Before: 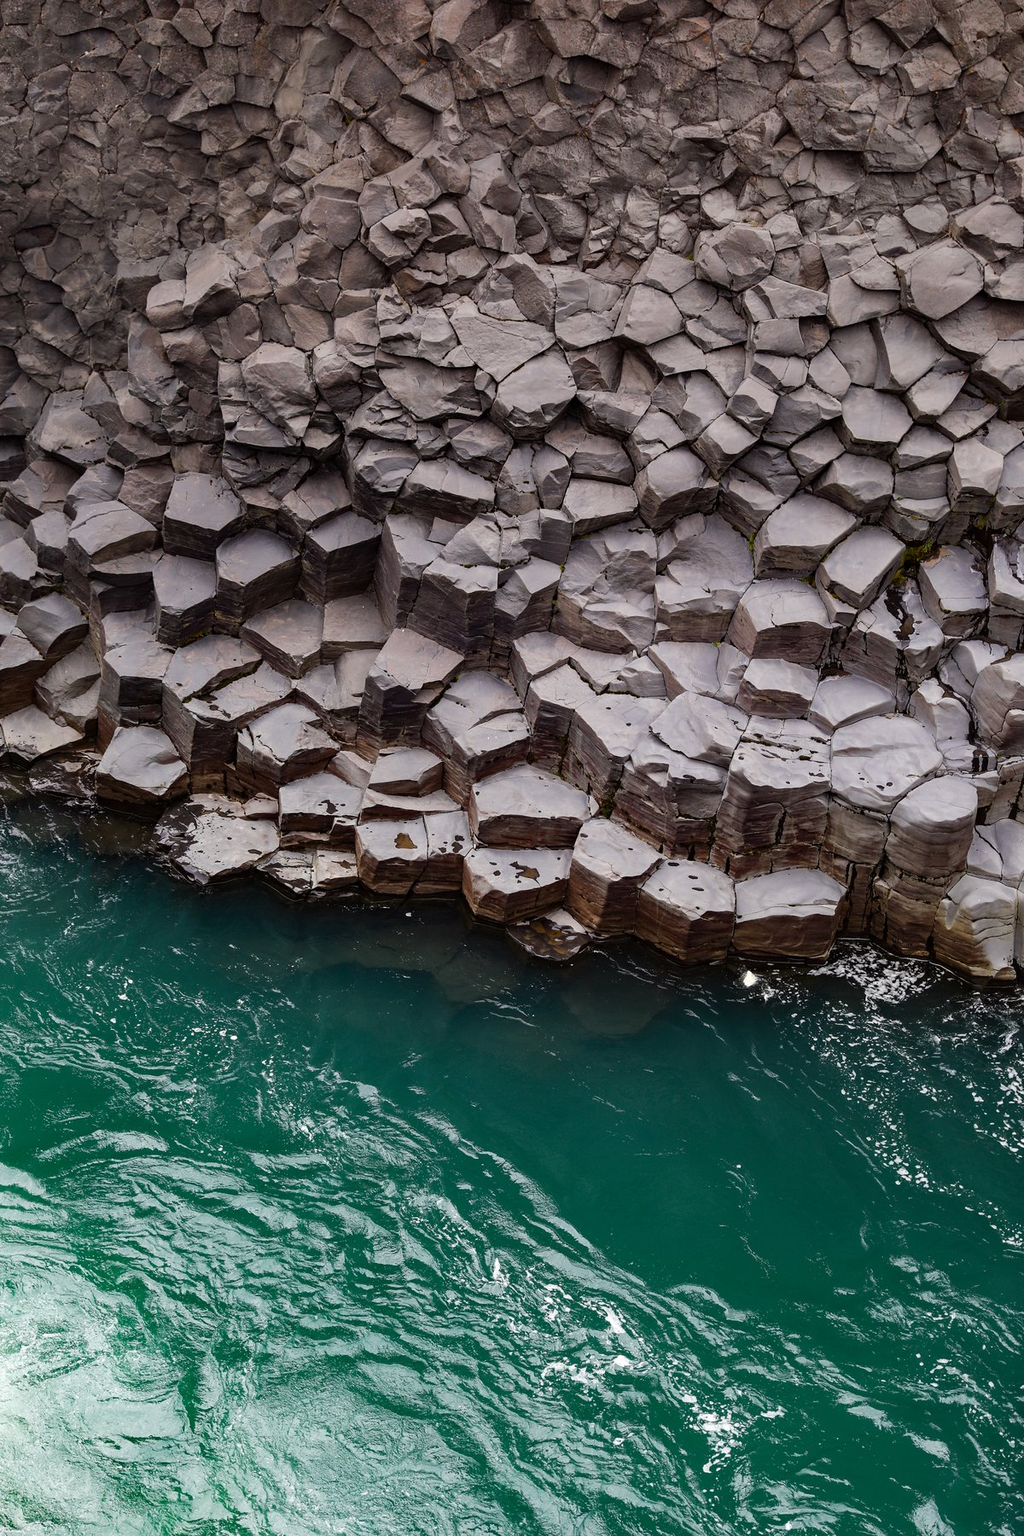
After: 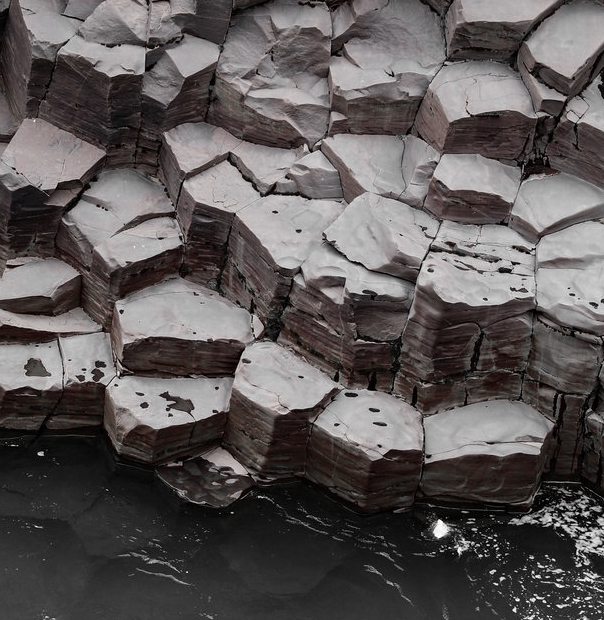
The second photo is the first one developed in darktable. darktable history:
exposure: compensate highlight preservation false
color zones: curves: ch0 [(0, 0.352) (0.143, 0.407) (0.286, 0.386) (0.429, 0.431) (0.571, 0.829) (0.714, 0.853) (0.857, 0.833) (1, 0.352)]; ch1 [(0, 0.604) (0.072, 0.726) (0.096, 0.608) (0.205, 0.007) (0.571, -0.006) (0.839, -0.013) (0.857, -0.012) (1, 0.604)]
color correction: highlights b* -0.036, saturation 0.517
crop: left 36.51%, top 34.381%, right 13.078%, bottom 31.122%
